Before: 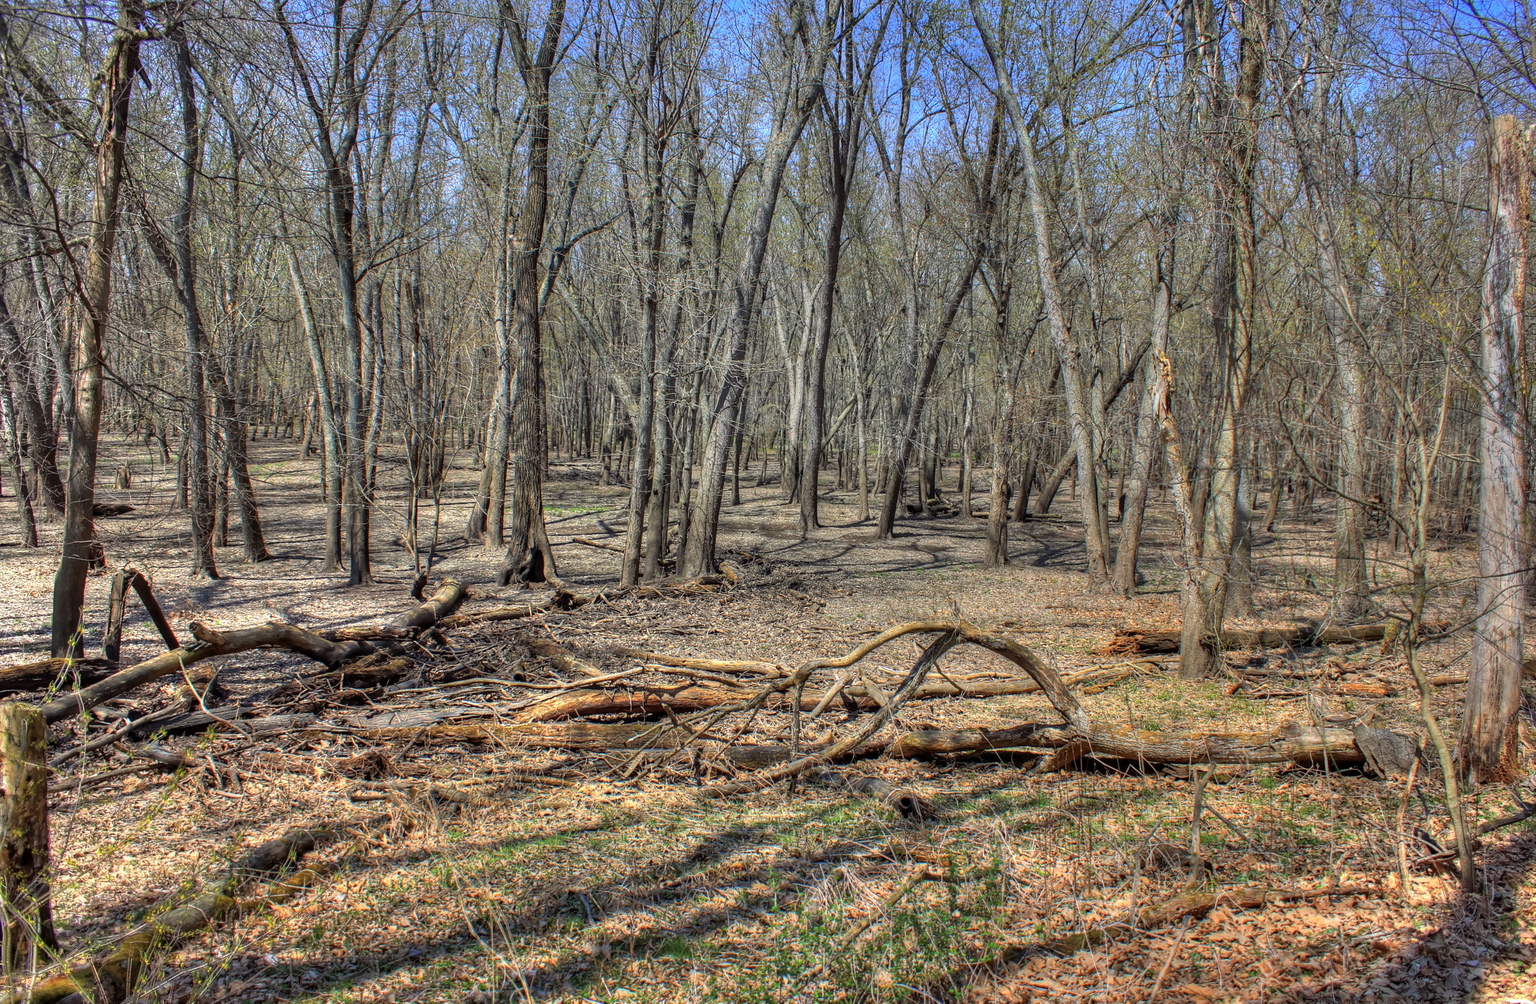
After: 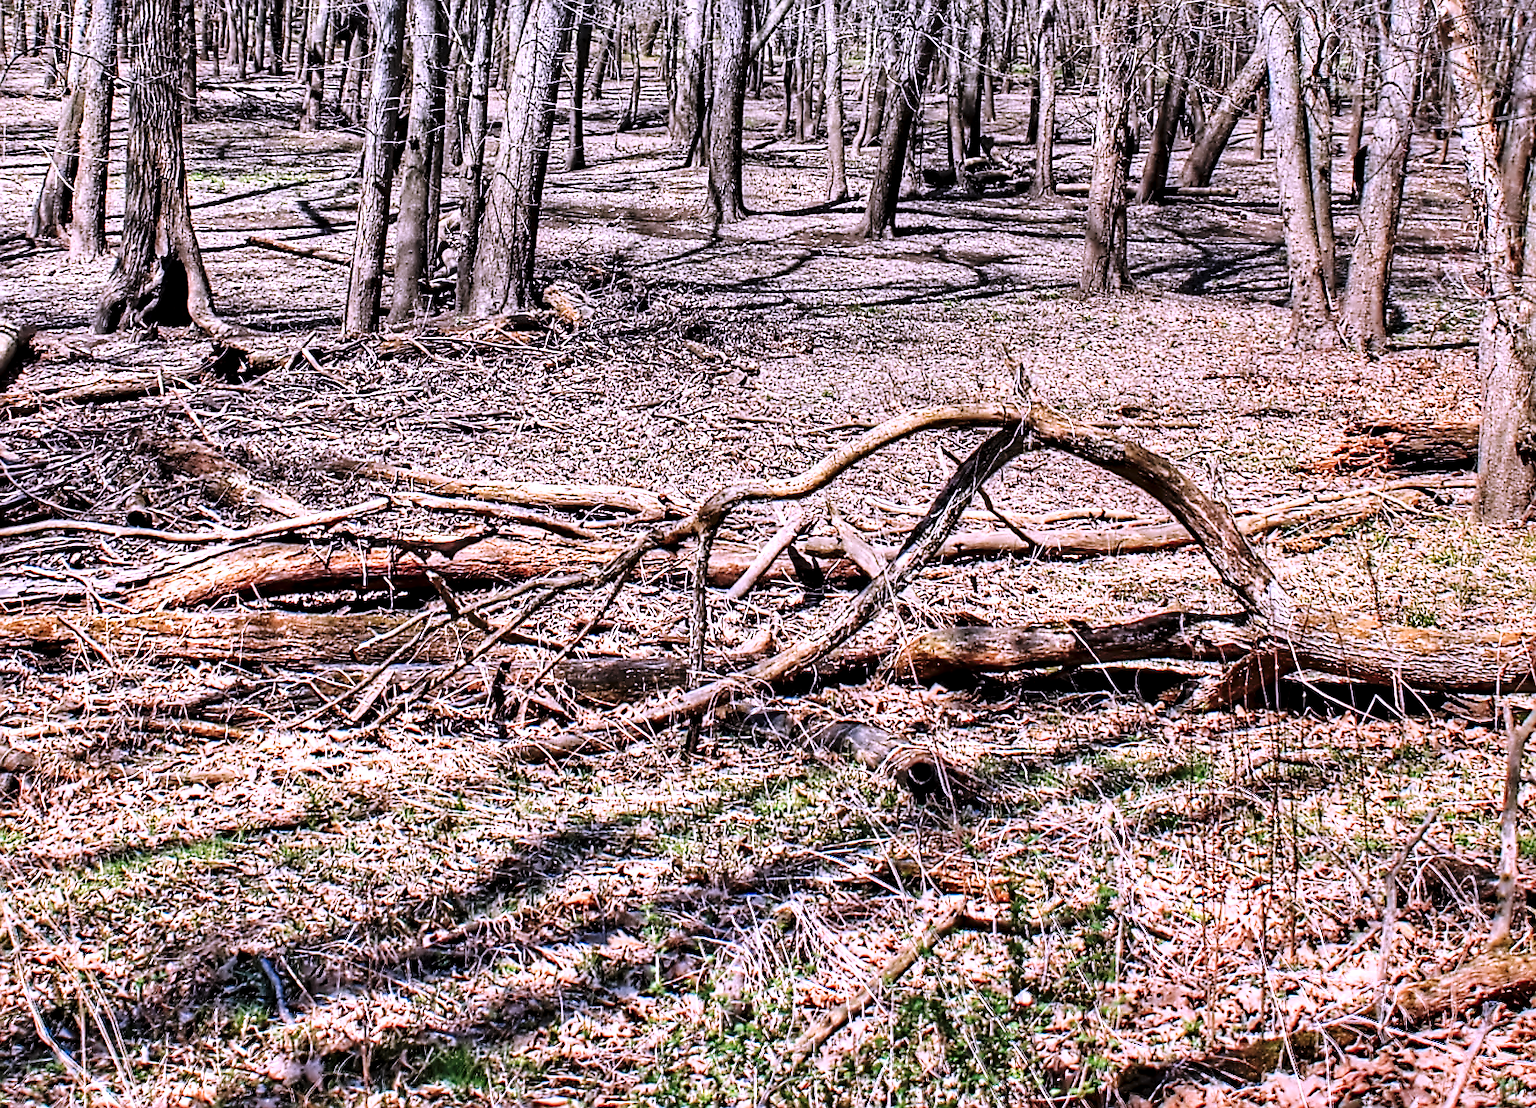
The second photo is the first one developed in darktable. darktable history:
sharpen: on, module defaults
exposure: exposure 0.209 EV, compensate exposure bias true, compensate highlight preservation false
color correction: highlights a* 15.06, highlights b* -25.57
crop: left 29.393%, top 41.999%, right 21.249%, bottom 3.498%
contrast equalizer: y [[0.5, 0.542, 0.583, 0.625, 0.667, 0.708], [0.5 ×6], [0.5 ×6], [0, 0.033, 0.067, 0.1, 0.133, 0.167], [0, 0.05, 0.1, 0.15, 0.2, 0.25]]
base curve: curves: ch0 [(0, 0) (0.036, 0.025) (0.121, 0.166) (0.206, 0.329) (0.605, 0.79) (1, 1)], preserve colors none
tone equalizer: on, module defaults
